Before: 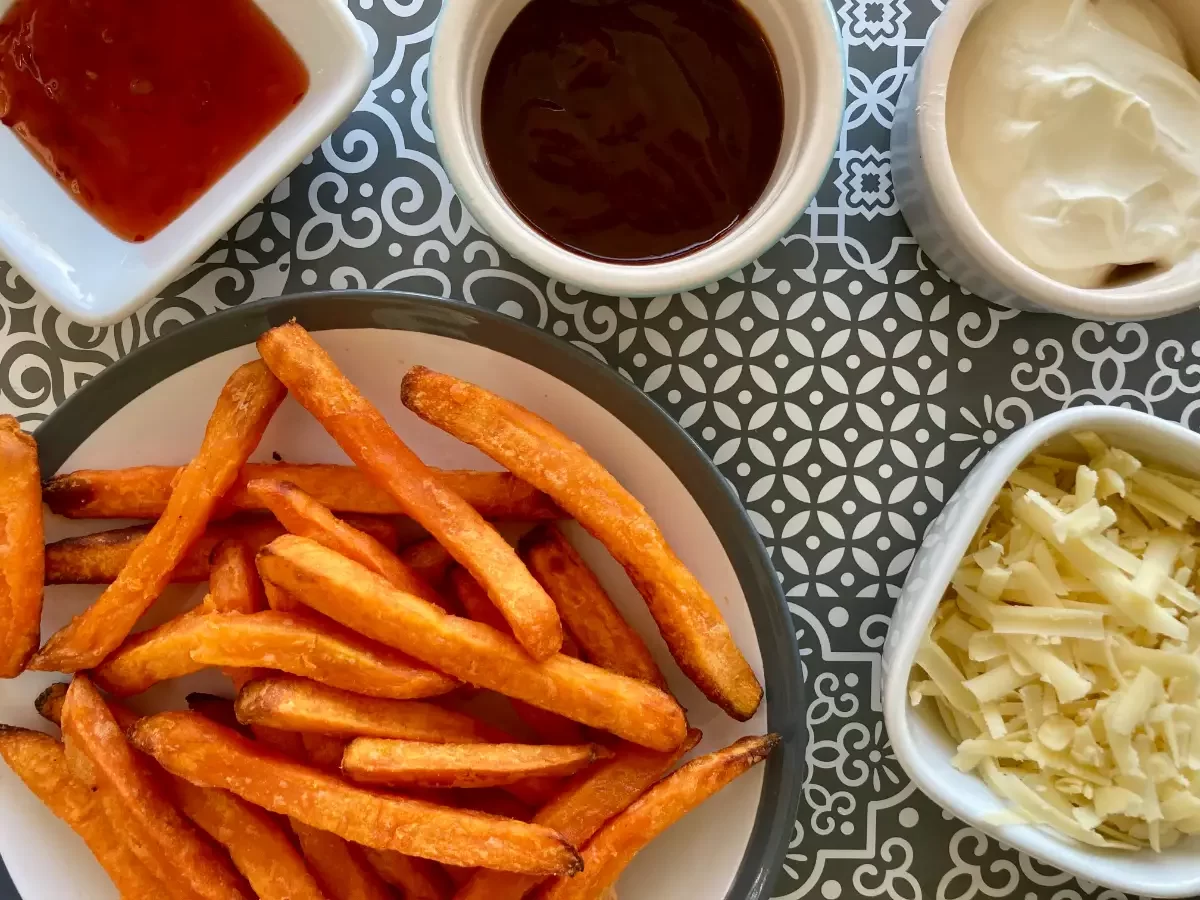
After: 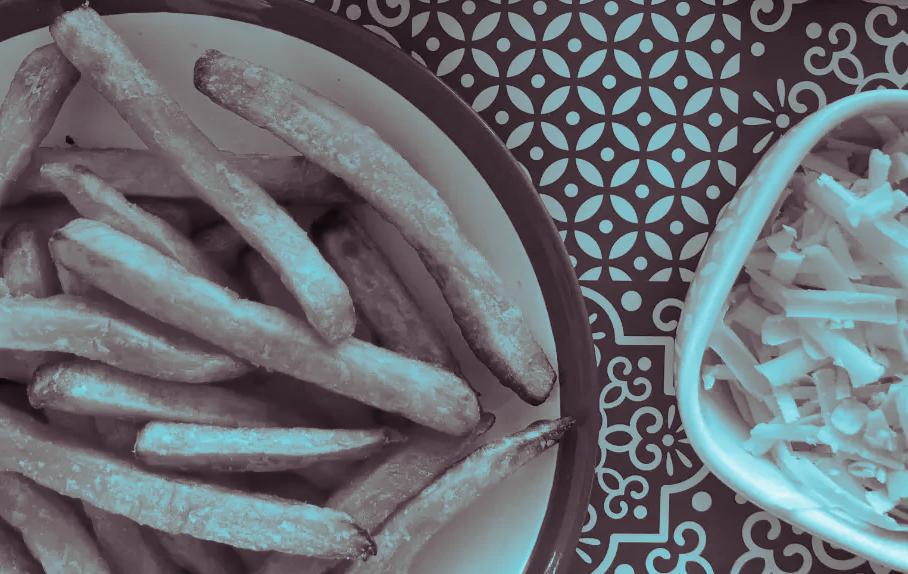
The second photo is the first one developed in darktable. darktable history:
crop and rotate: left 17.299%, top 35.115%, right 7.015%, bottom 1.024%
exposure: compensate highlight preservation false
base curve: preserve colors none
shadows and highlights: shadows 52.42, soften with gaussian
split-toning: shadows › hue 327.6°, highlights › hue 198°, highlights › saturation 0.55, balance -21.25, compress 0%
monochrome: on, module defaults
graduated density: hue 238.83°, saturation 50%
